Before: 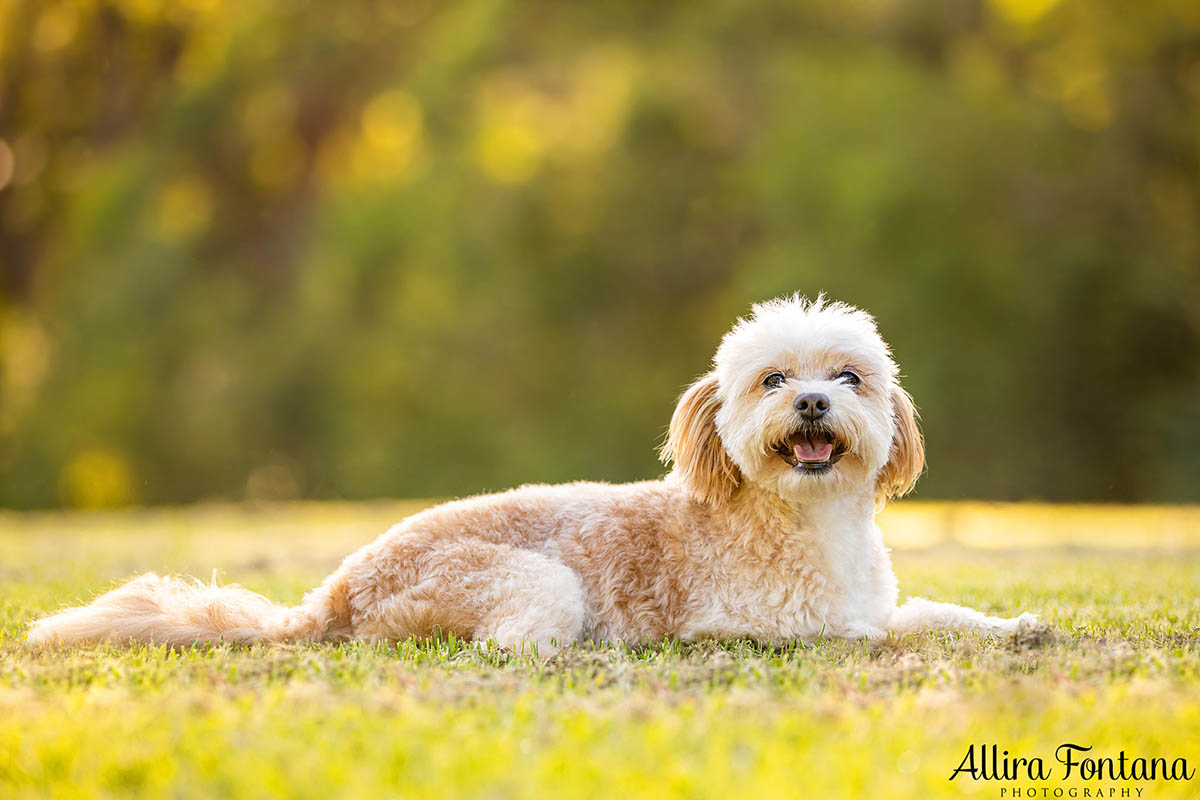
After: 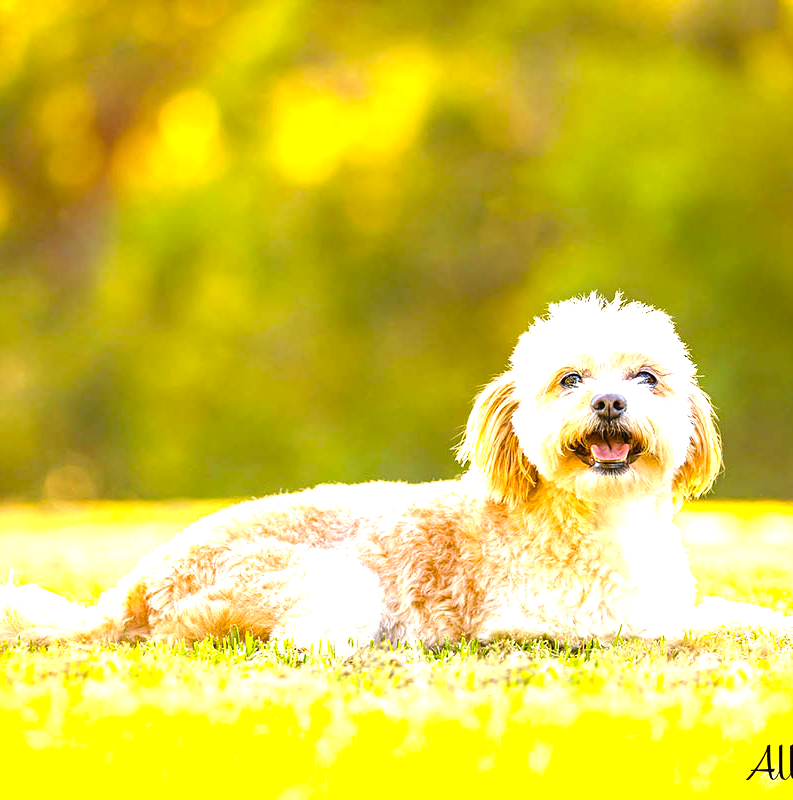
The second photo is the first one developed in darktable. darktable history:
exposure: black level correction 0, exposure 1.199 EV, compensate highlight preservation false
color balance rgb: perceptual saturation grading › global saturation 31.3%
crop: left 16.968%, right 16.875%
